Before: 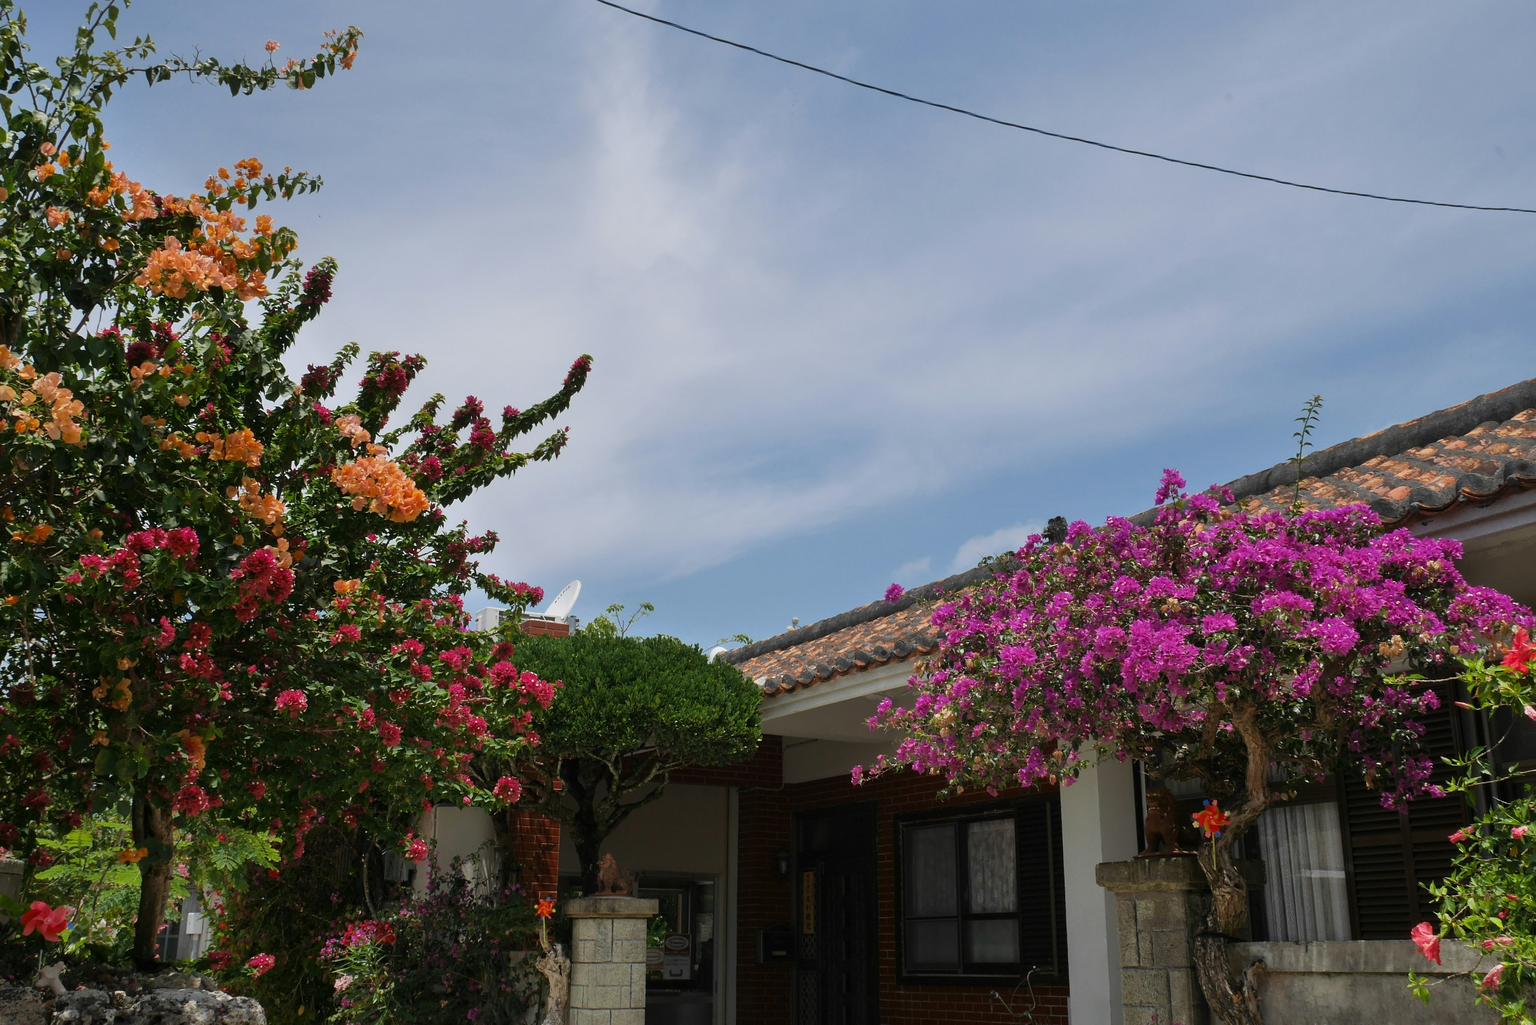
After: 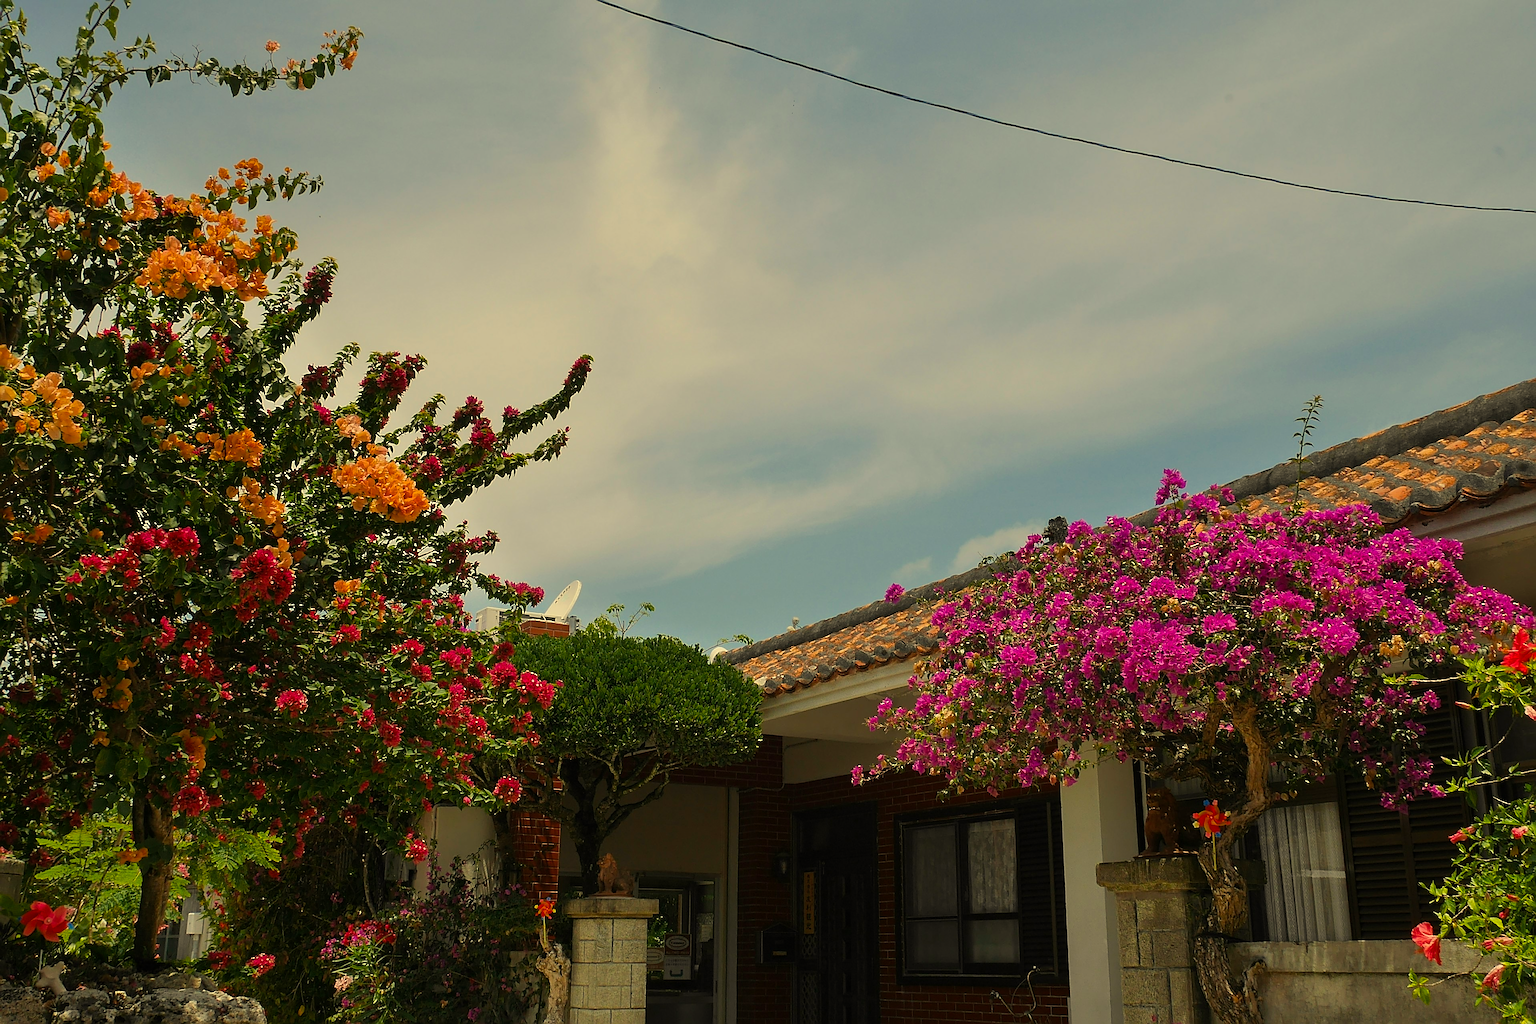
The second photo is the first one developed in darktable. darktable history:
sharpen: amount 1
exposure: exposure -0.157 EV, compensate highlight preservation false
color balance rgb: perceptual saturation grading › global saturation 25%, global vibrance 10%
white balance: red 1.08, blue 0.791
